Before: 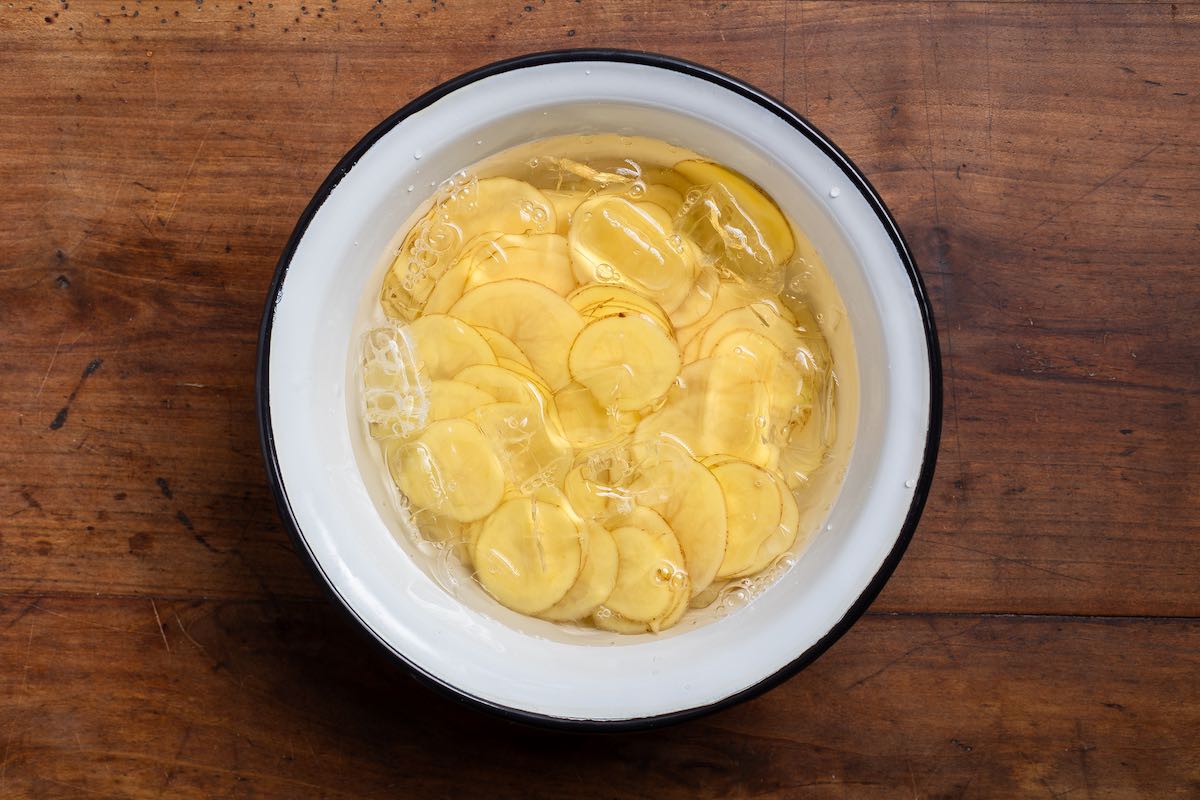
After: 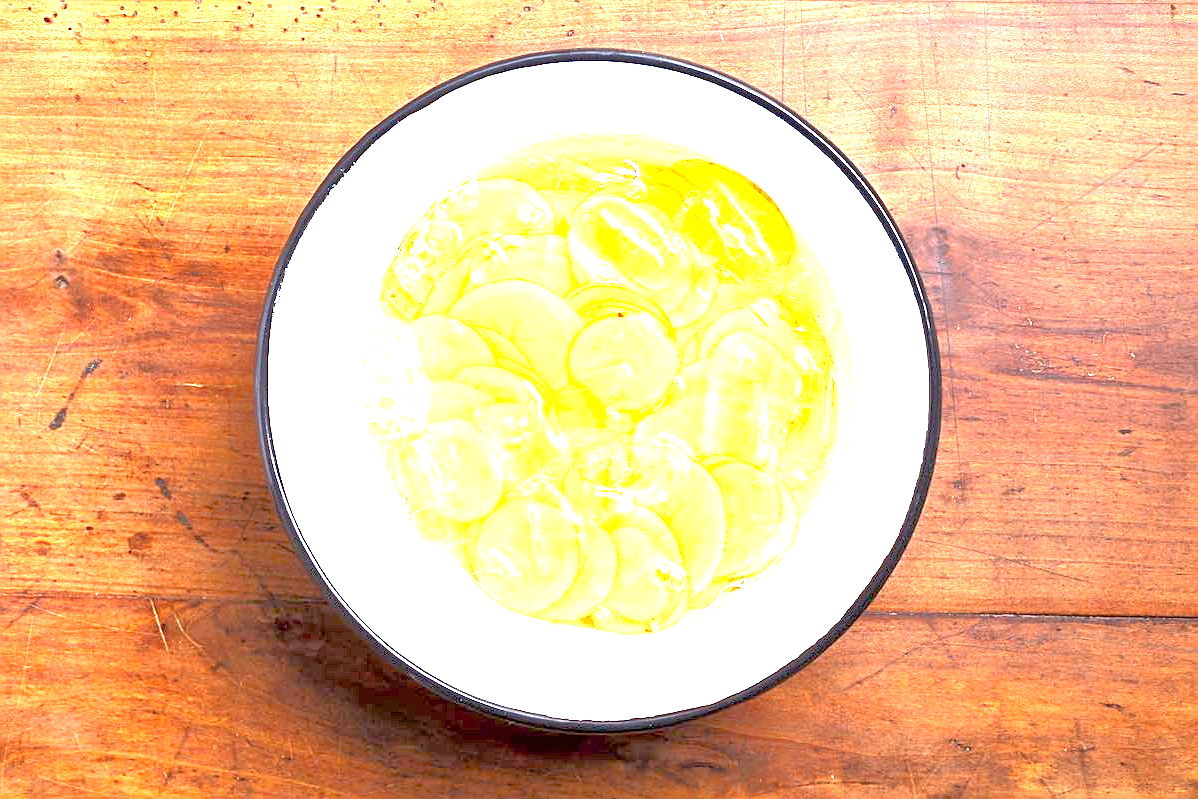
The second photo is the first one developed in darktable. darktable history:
sharpen: on, module defaults
contrast brightness saturation: contrast 0.03, brightness 0.057, saturation 0.133
crop and rotate: left 0.098%, bottom 0.011%
tone equalizer: -7 EV 0.15 EV, -6 EV 0.594 EV, -5 EV 1.15 EV, -4 EV 1.3 EV, -3 EV 1.14 EV, -2 EV 0.6 EV, -1 EV 0.148 EV
exposure: exposure 2.931 EV, compensate highlight preservation false
